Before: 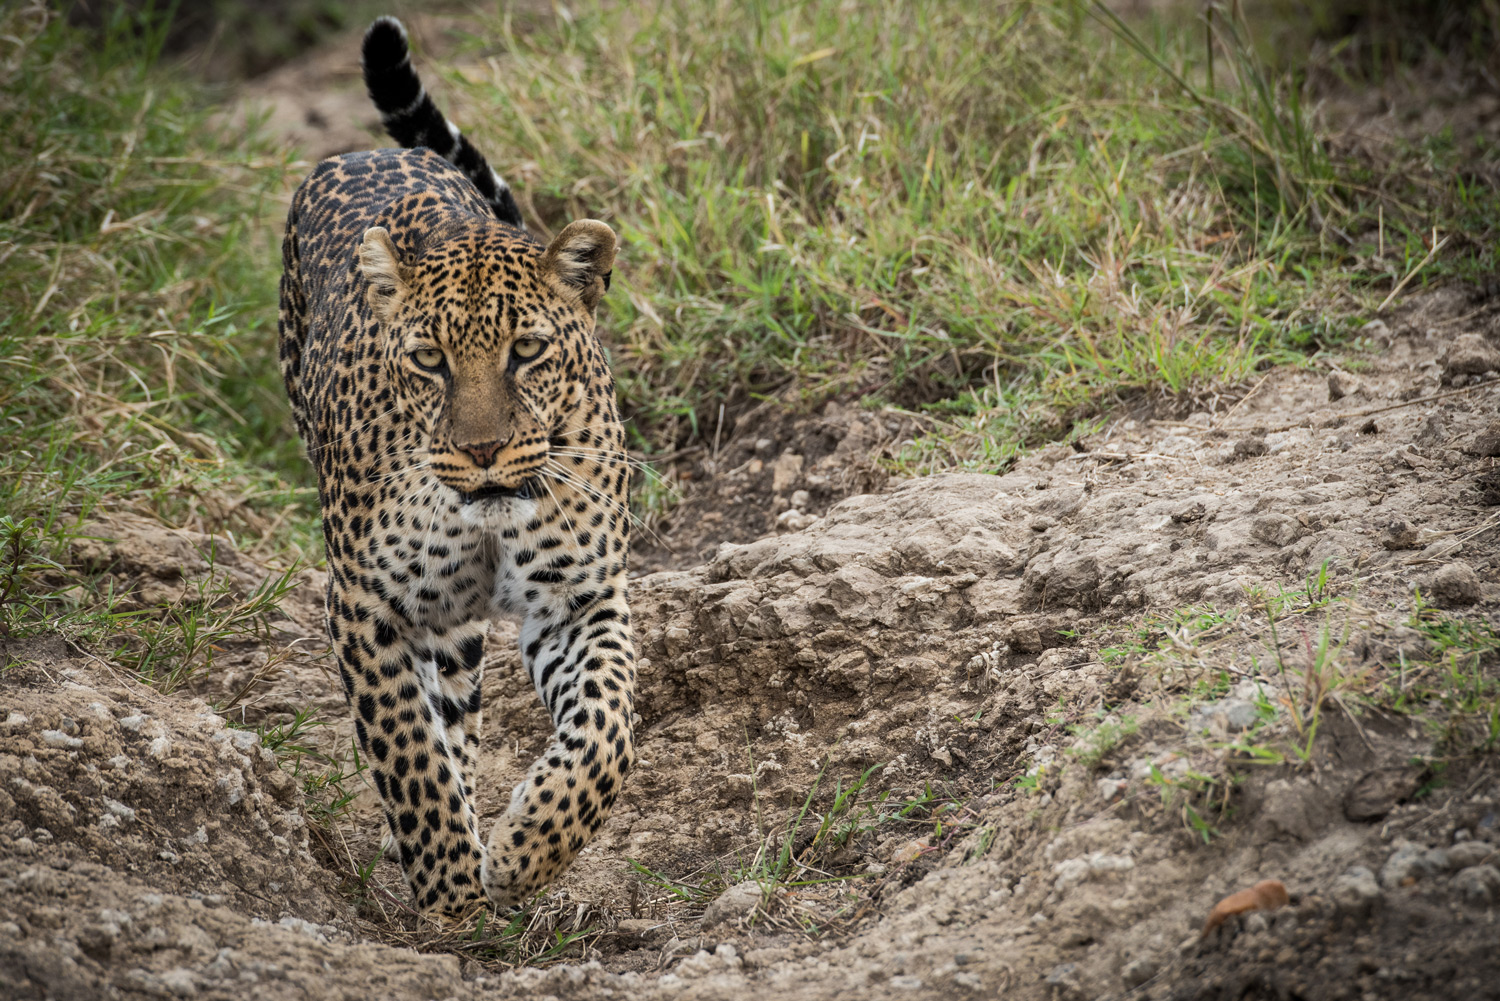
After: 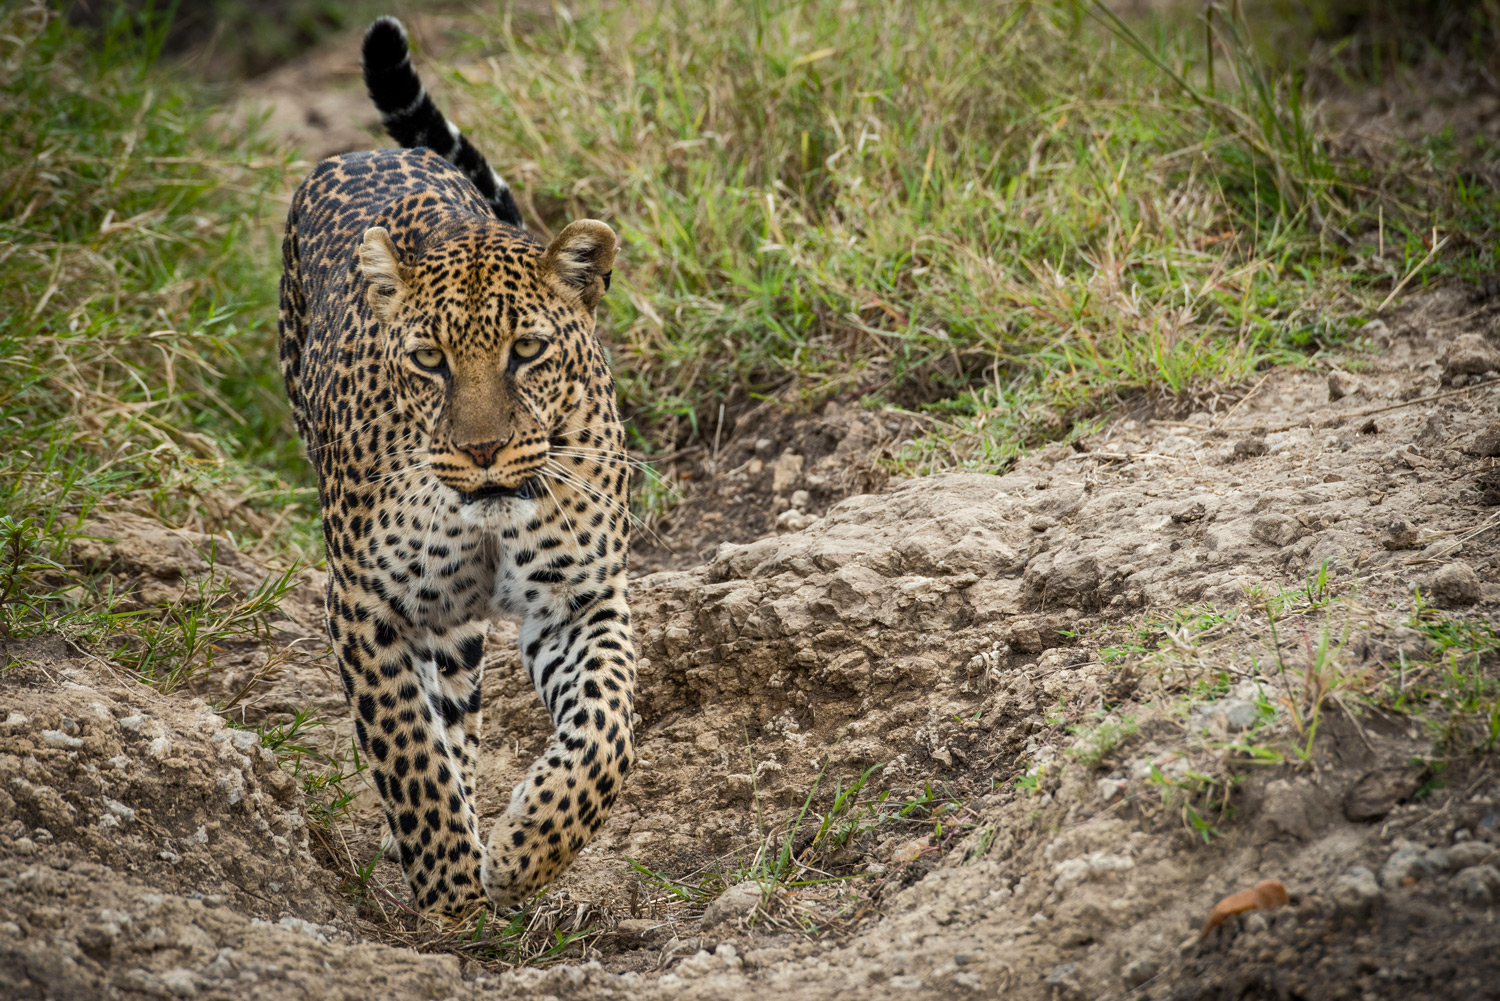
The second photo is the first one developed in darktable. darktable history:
color balance rgb: shadows lift › chroma 1.023%, shadows lift › hue 242.24°, highlights gain › luminance 6.016%, highlights gain › chroma 1.258%, highlights gain › hue 91.94°, perceptual saturation grading › global saturation 20%, perceptual saturation grading › highlights -25.566%, perceptual saturation grading › shadows 25.937%
